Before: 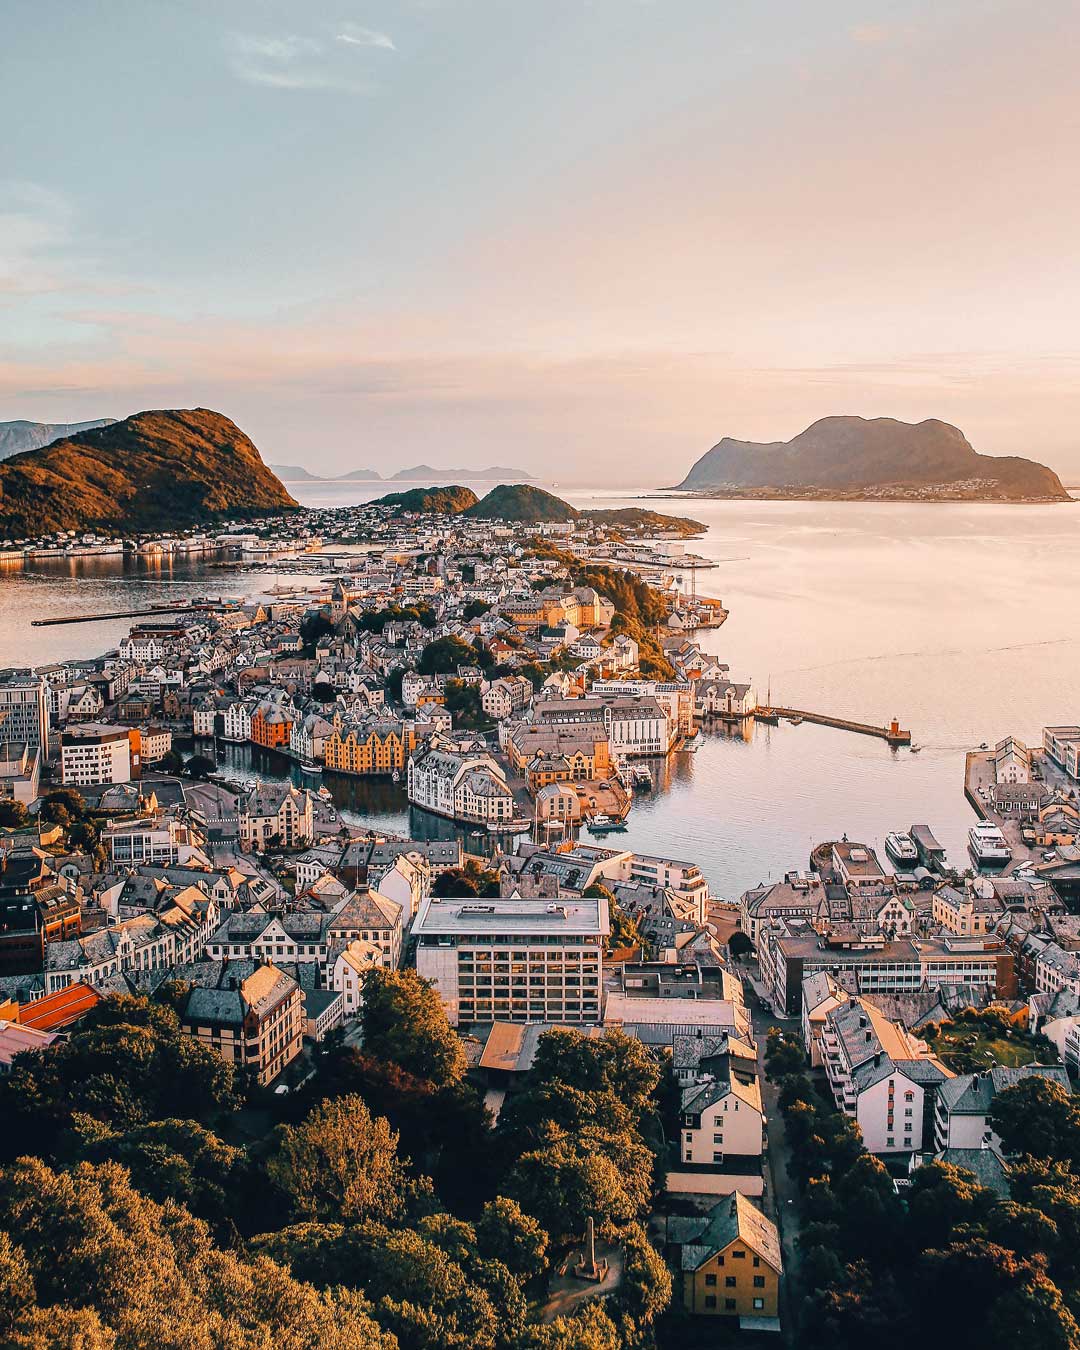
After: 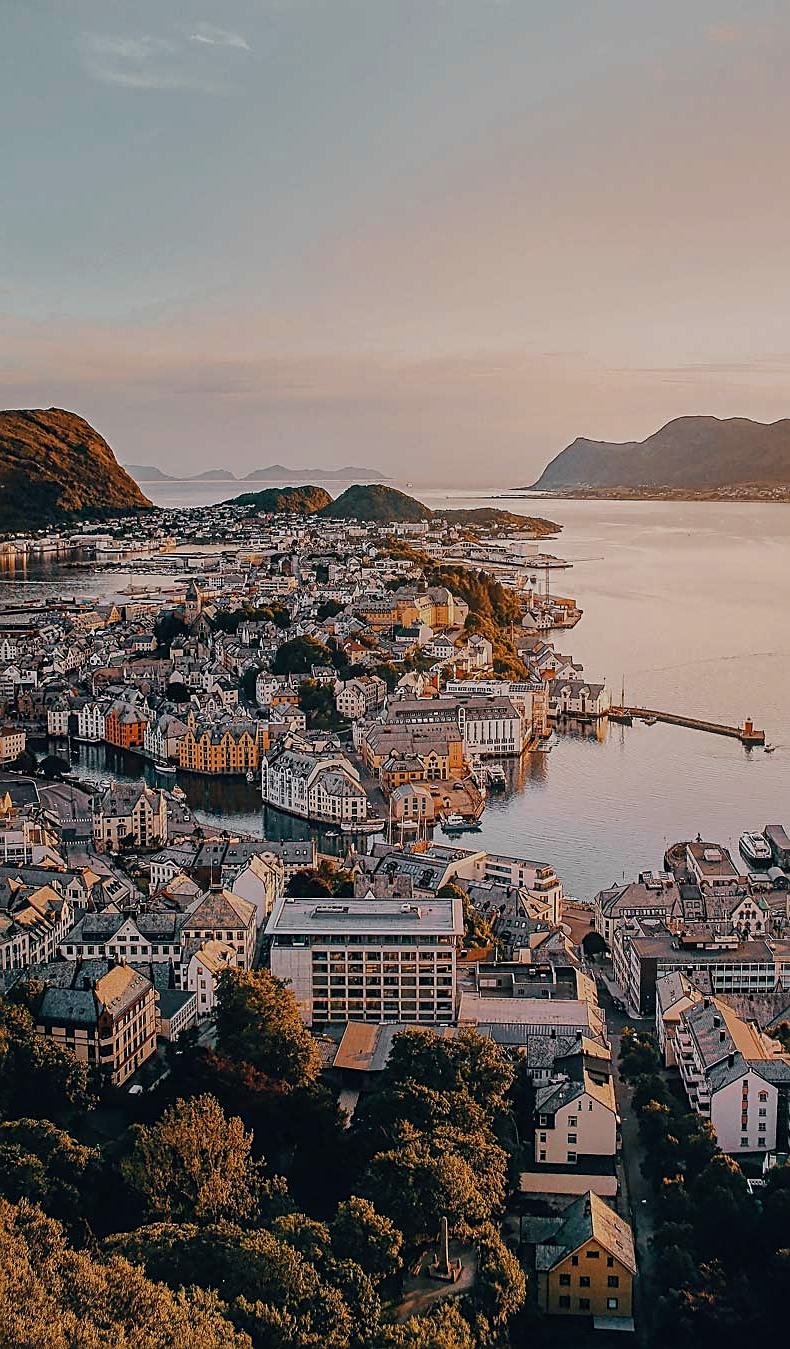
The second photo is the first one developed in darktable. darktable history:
exposure: black level correction 0, exposure -0.728 EV, compensate exposure bias true, compensate highlight preservation false
sharpen: on, module defaults
crop: left 13.552%, right 13.253%
tone equalizer: on, module defaults
